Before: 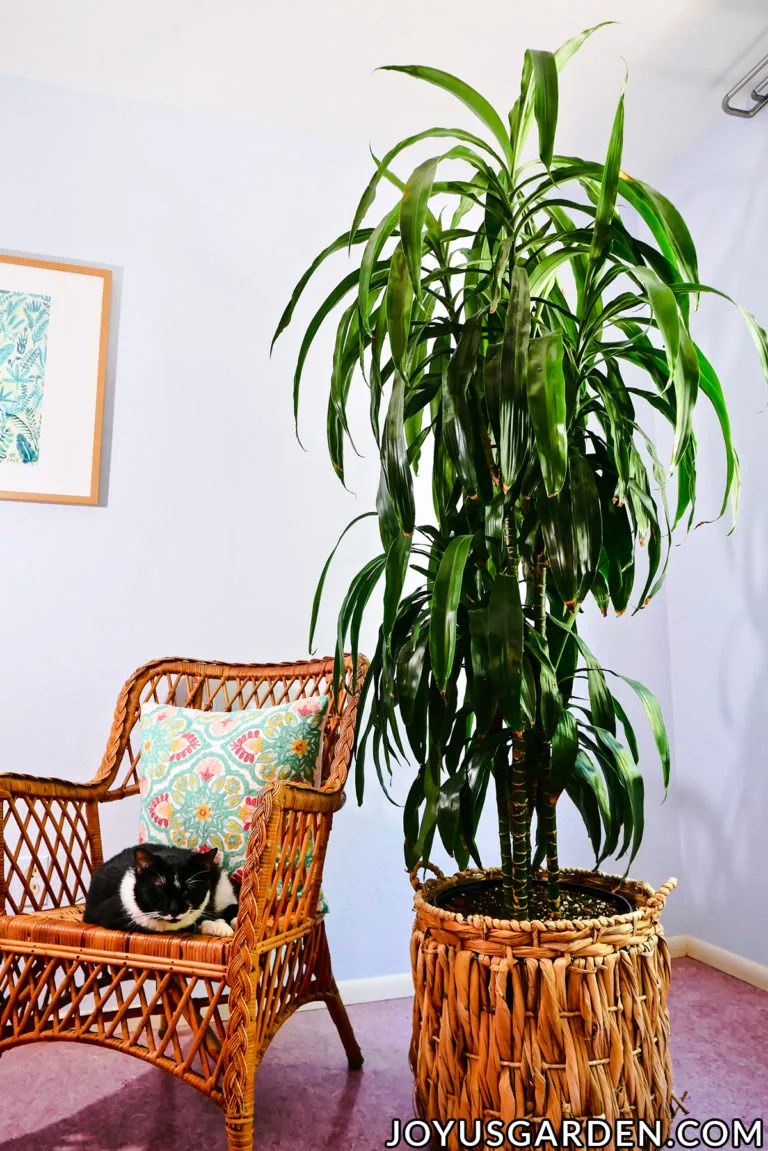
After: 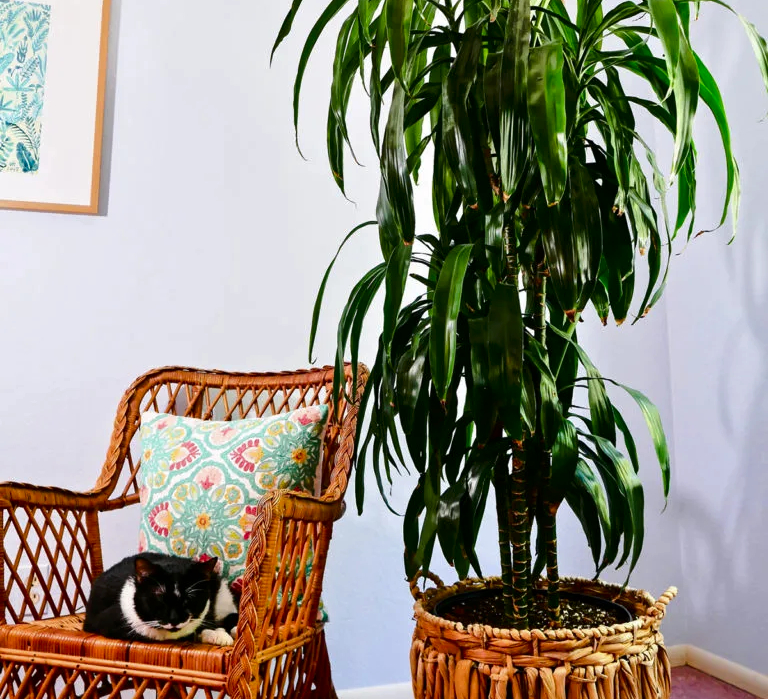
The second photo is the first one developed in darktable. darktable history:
contrast brightness saturation: brightness -0.098
crop and rotate: top 25.291%, bottom 13.939%
